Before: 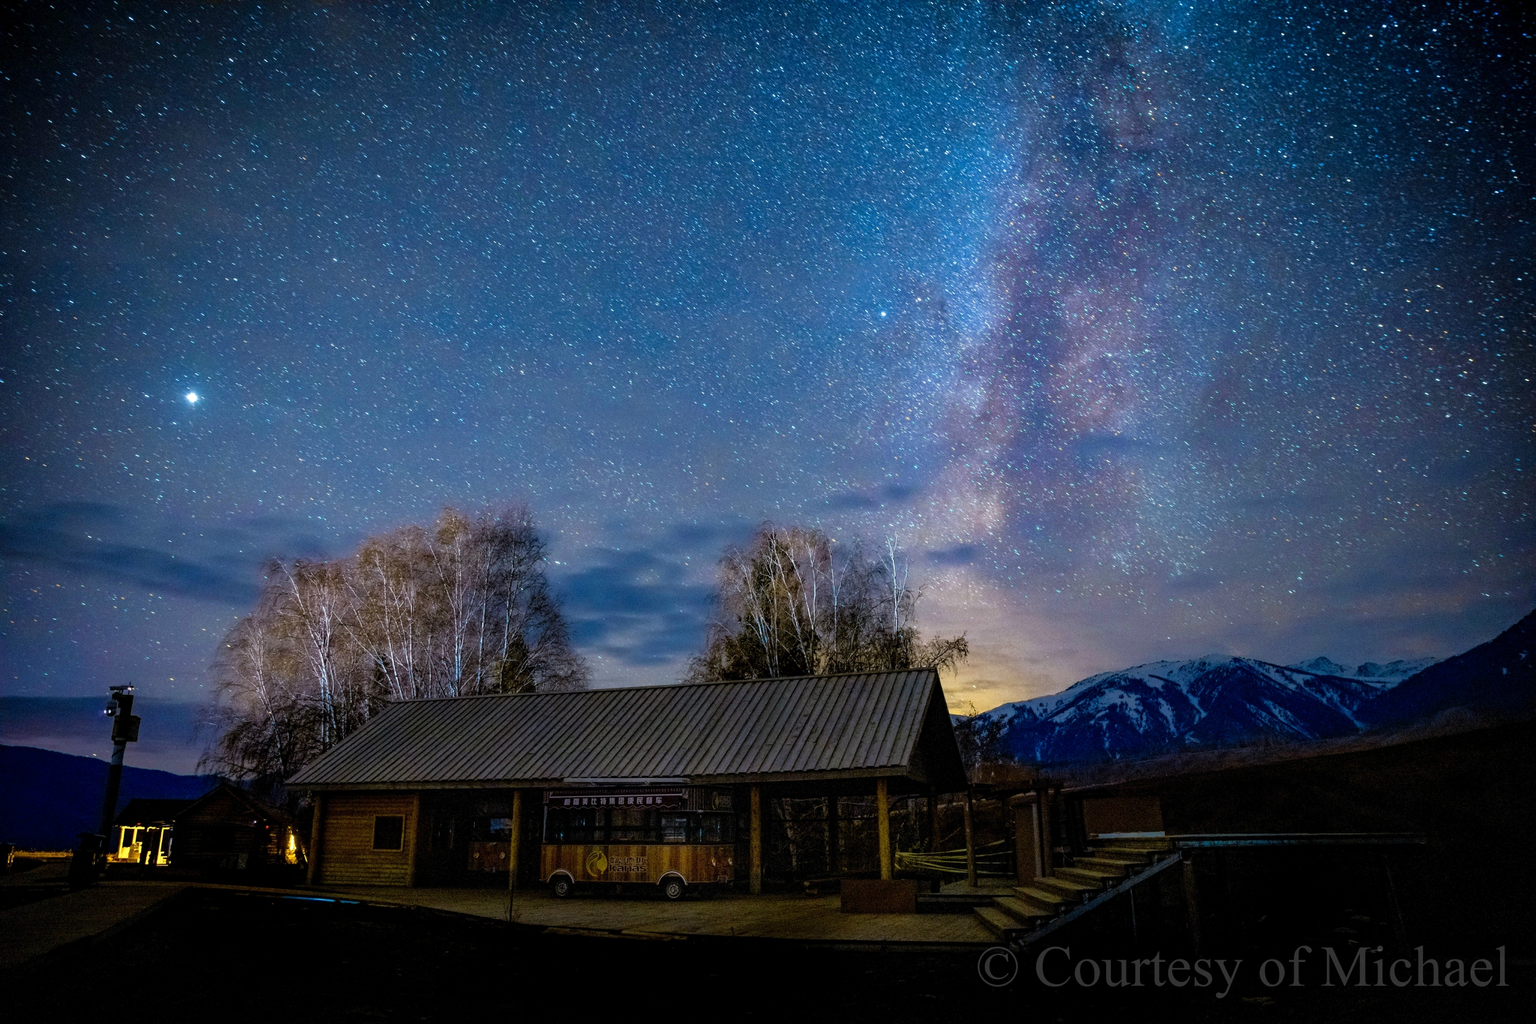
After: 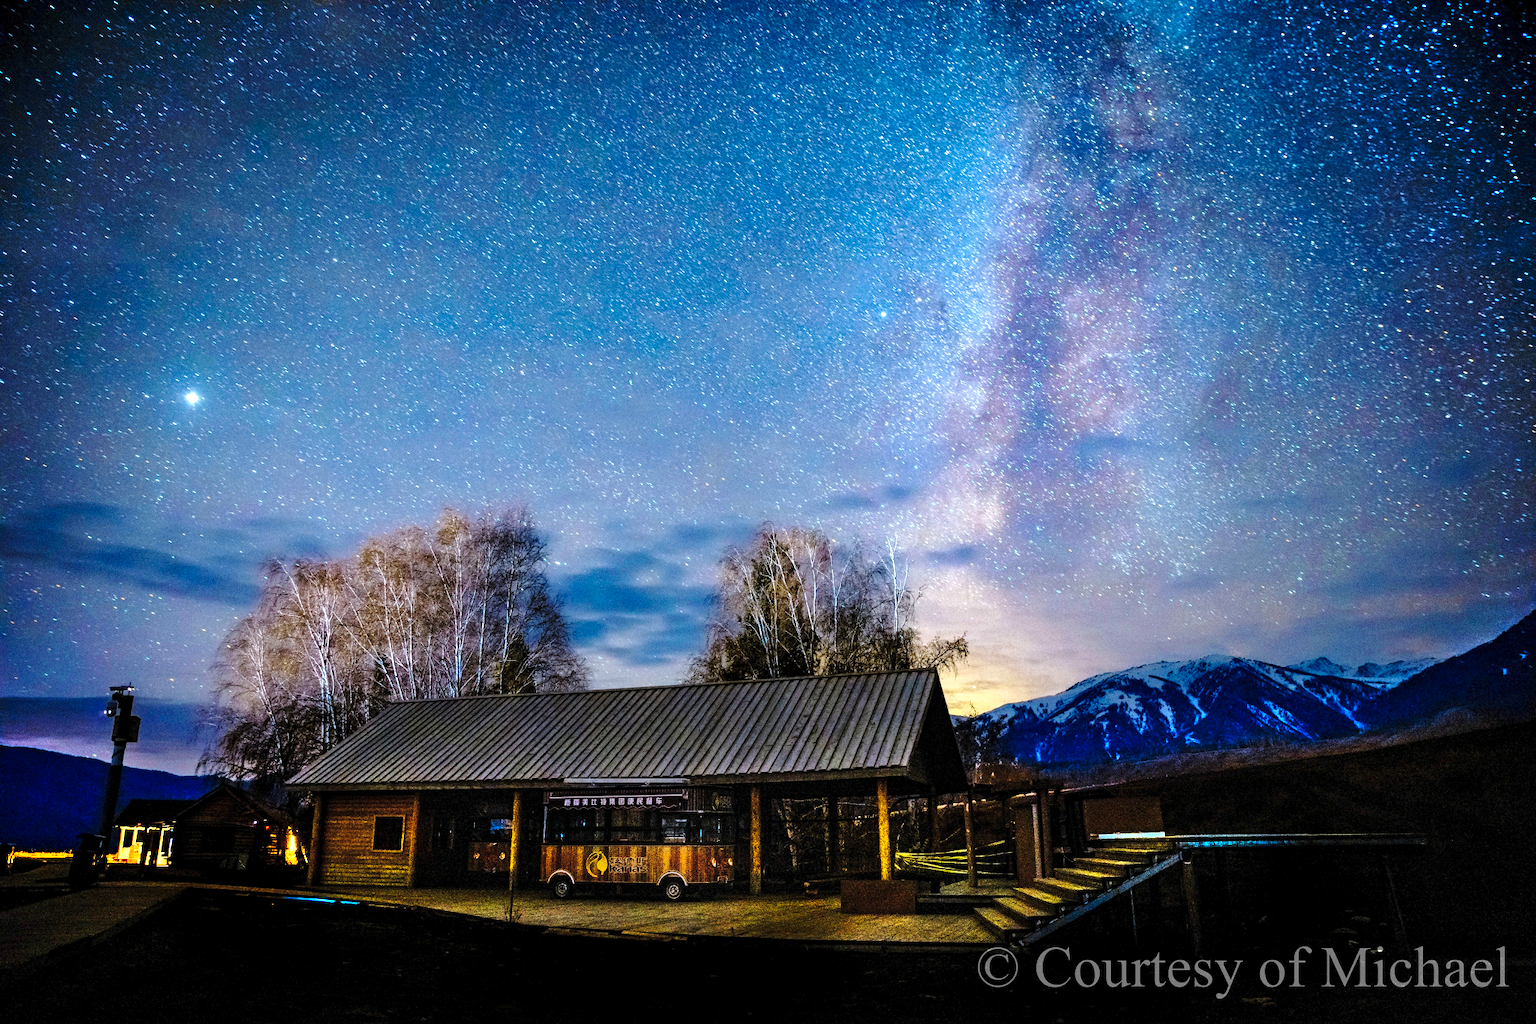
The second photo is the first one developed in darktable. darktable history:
shadows and highlights: radius 45.27, white point adjustment 6.53, compress 79.26%, highlights color adjustment 89.15%, soften with gaussian
base curve: curves: ch0 [(0, 0) (0.028, 0.03) (0.121, 0.232) (0.46, 0.748) (0.859, 0.968) (1, 1)], preserve colors none
